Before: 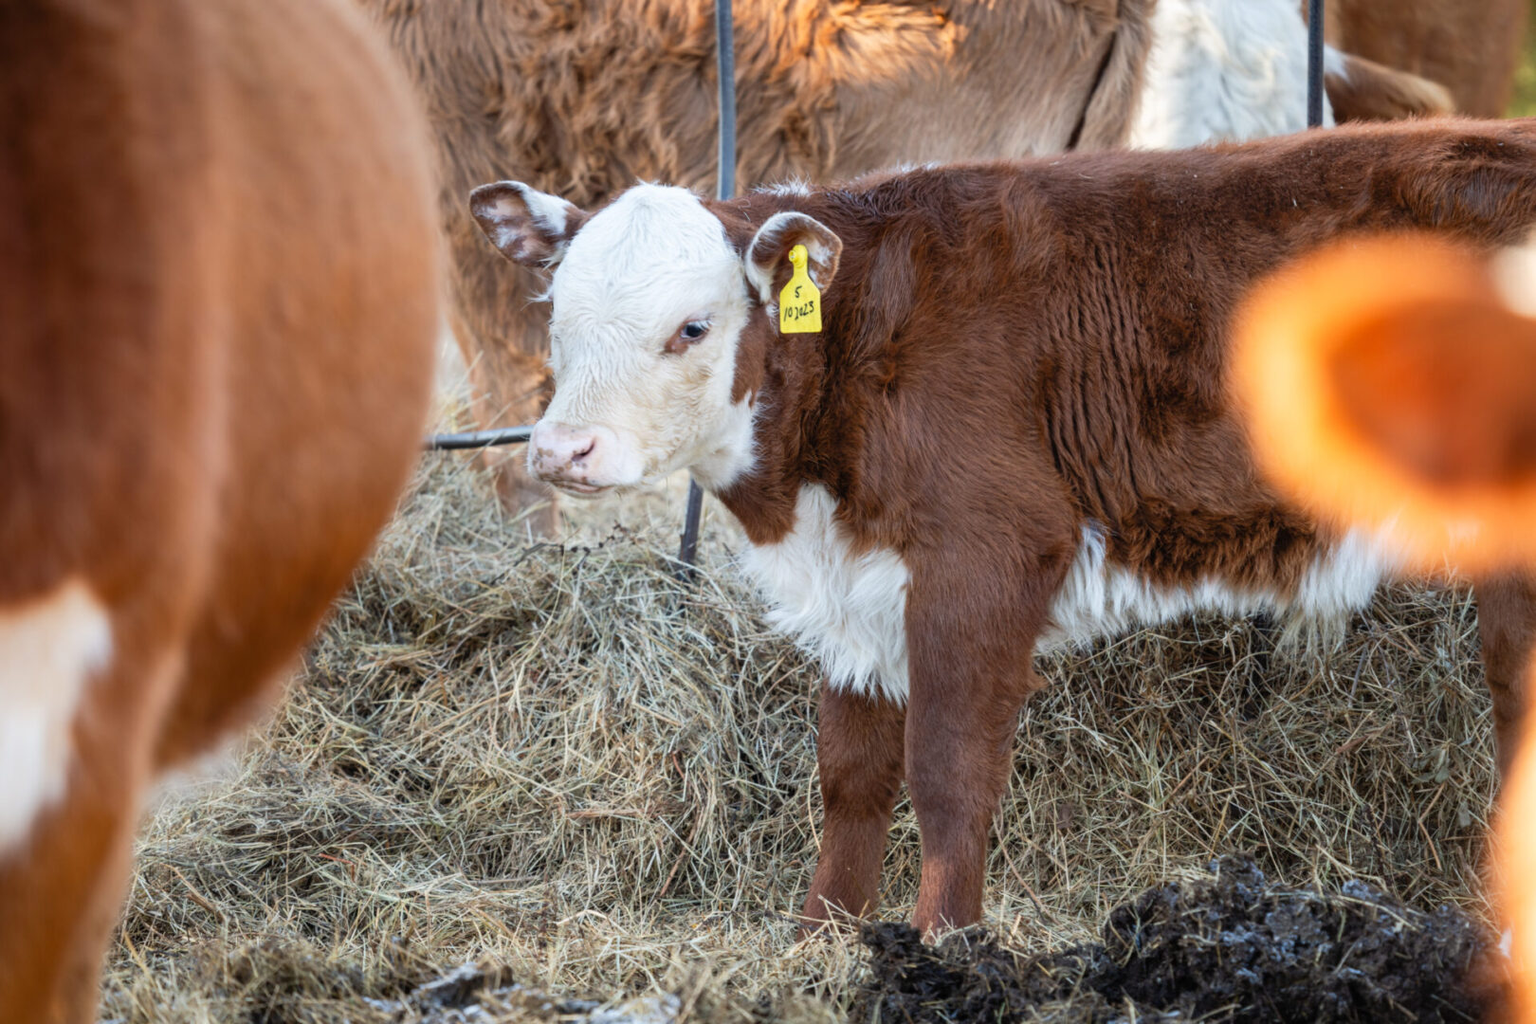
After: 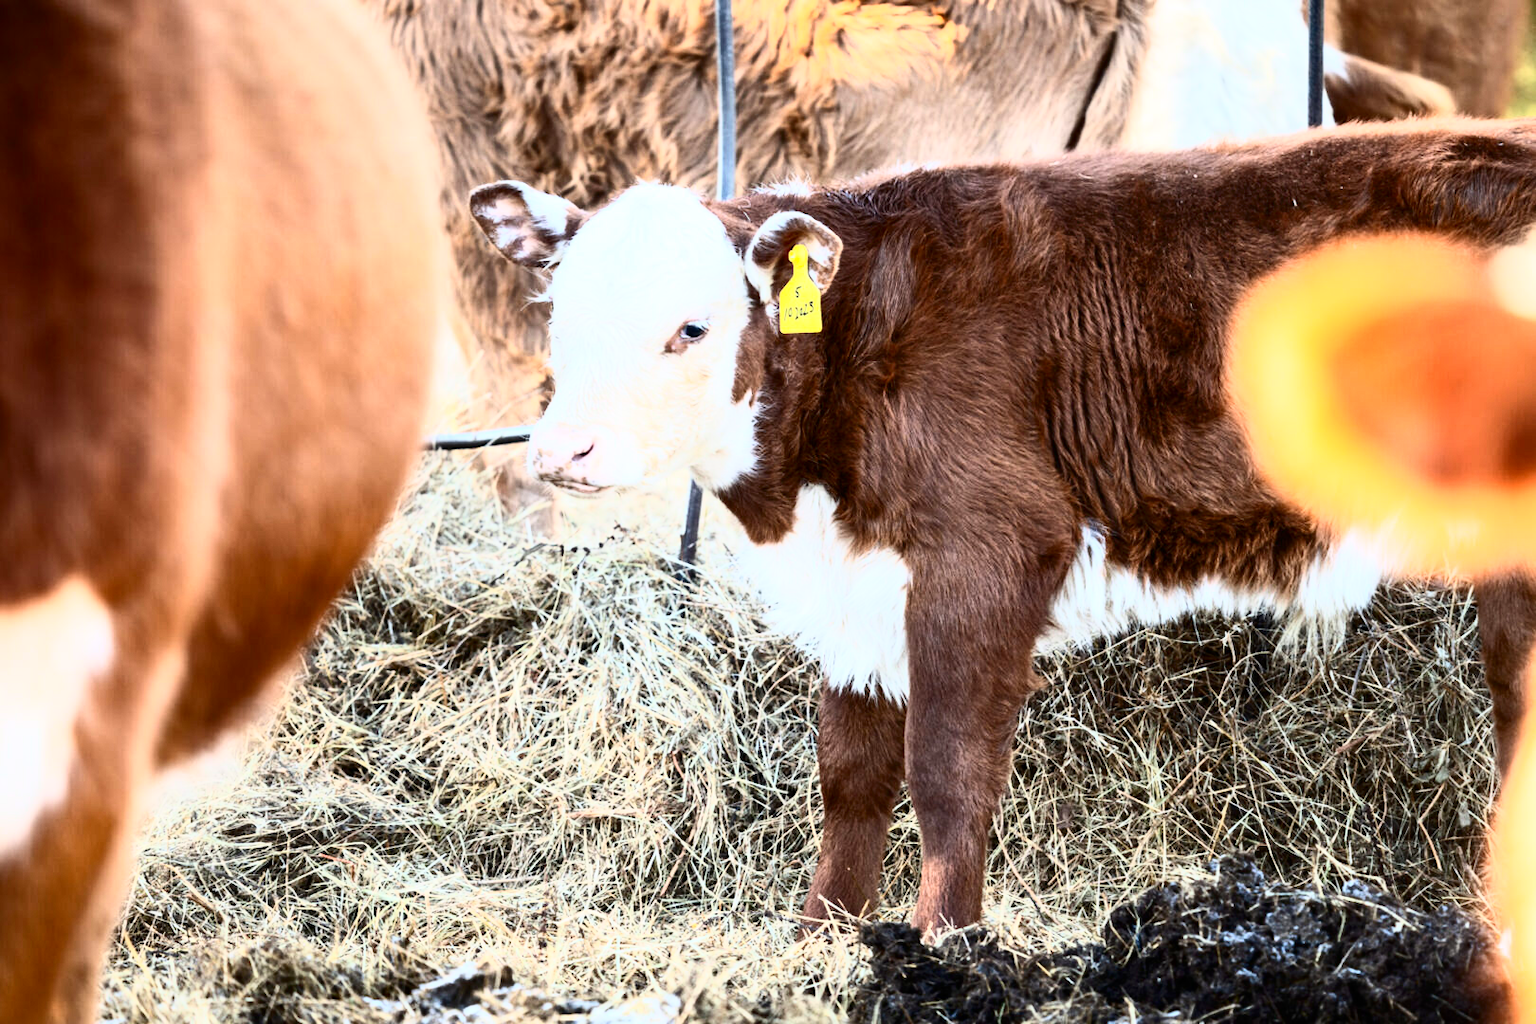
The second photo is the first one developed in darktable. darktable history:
tone curve: curves: ch0 [(0, 0) (0.003, 0.004) (0.011, 0.016) (0.025, 0.035) (0.044, 0.062) (0.069, 0.097) (0.1, 0.143) (0.136, 0.205) (0.177, 0.276) (0.224, 0.36) (0.277, 0.461) (0.335, 0.584) (0.399, 0.686) (0.468, 0.783) (0.543, 0.868) (0.623, 0.927) (0.709, 0.96) (0.801, 0.974) (0.898, 0.986) (1, 1)], color space Lab, independent channels, preserve colors none
contrast brightness saturation: contrast 0.188, brightness -0.104, saturation 0.215
